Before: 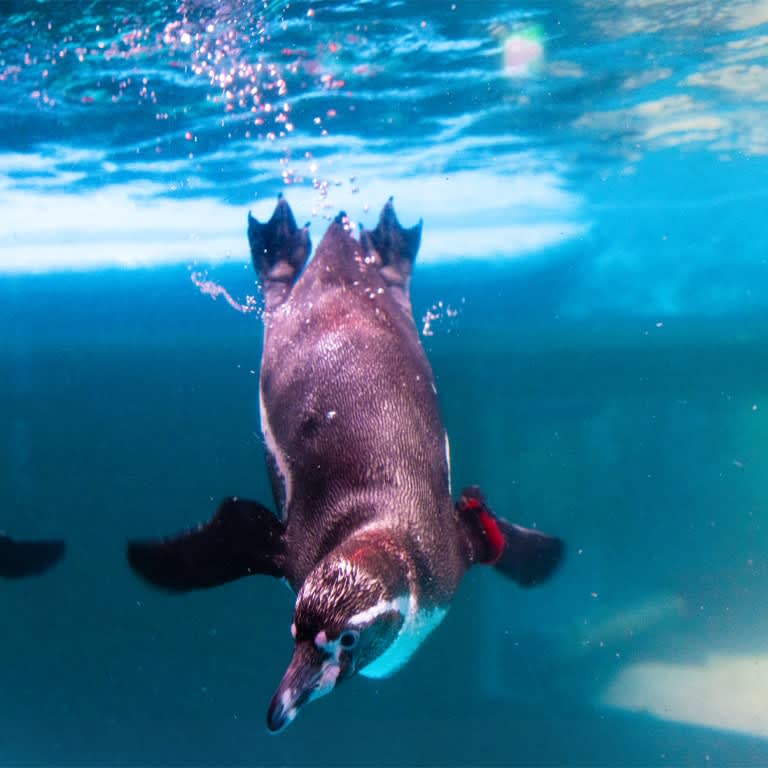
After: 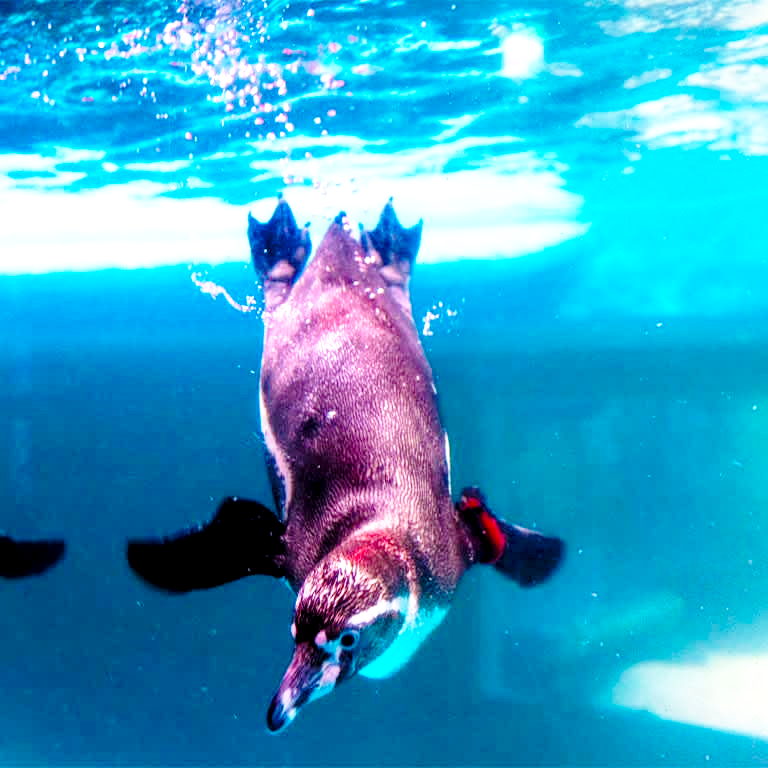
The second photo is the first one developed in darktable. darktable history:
exposure: black level correction 0.005, exposure 0.275 EV, compensate highlight preservation false
base curve: curves: ch0 [(0, 0) (0.028, 0.03) (0.121, 0.232) (0.46, 0.748) (0.859, 0.968) (1, 1)], preserve colors none
color balance rgb: perceptual saturation grading › global saturation 41.561%
local contrast: on, module defaults
